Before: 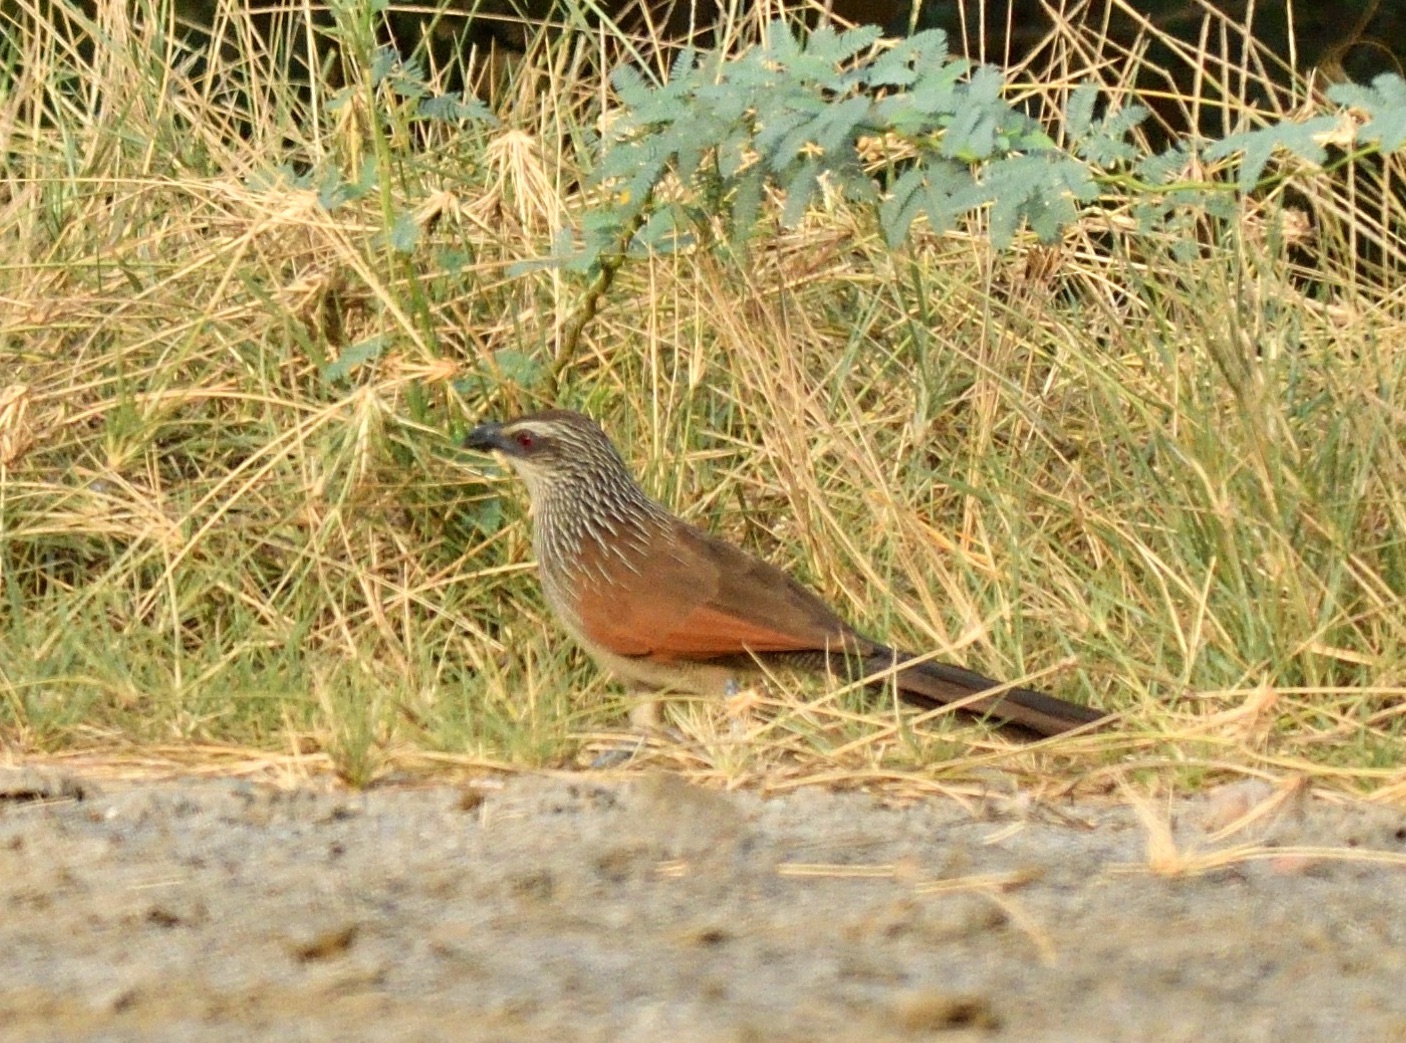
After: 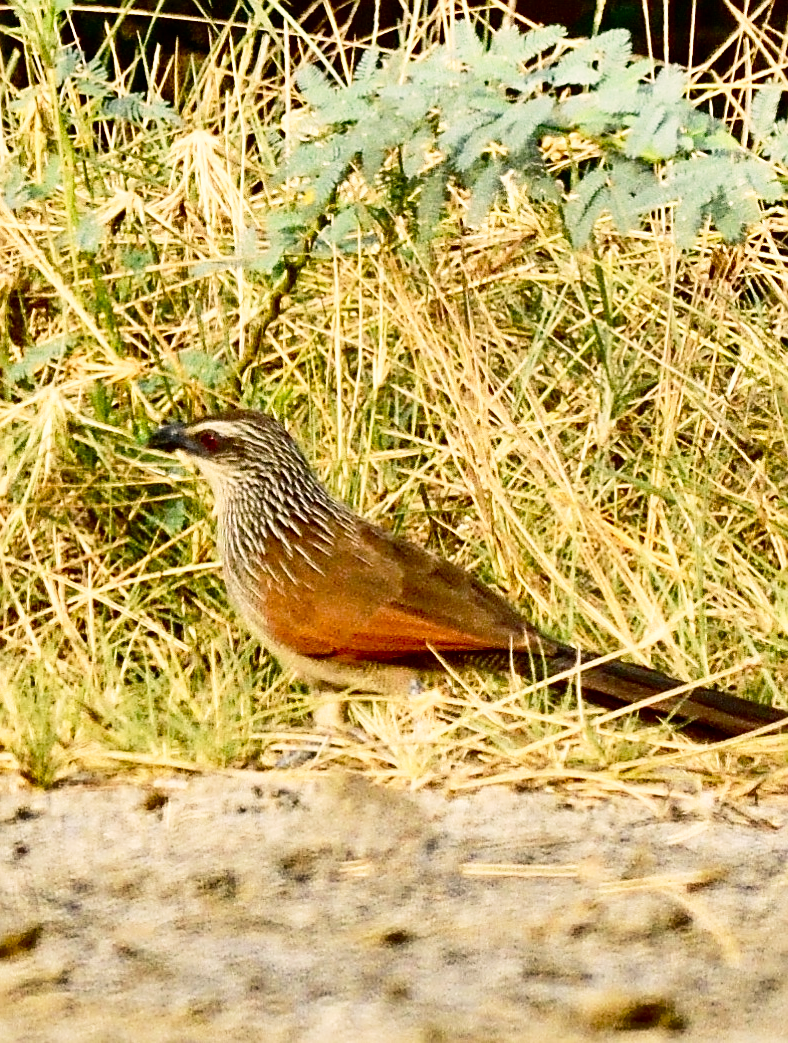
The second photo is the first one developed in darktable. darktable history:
color correction: highlights a* 3.61, highlights b* 5.14
sharpen: on, module defaults
crop and rotate: left 22.485%, right 21.455%
contrast brightness saturation: contrast 0.19, brightness -0.242, saturation 0.113
shadows and highlights: shadows 40.14, highlights -52.71, low approximation 0.01, soften with gaussian
base curve: curves: ch0 [(0, 0) (0.028, 0.03) (0.121, 0.232) (0.46, 0.748) (0.859, 0.968) (1, 1)], preserve colors none
